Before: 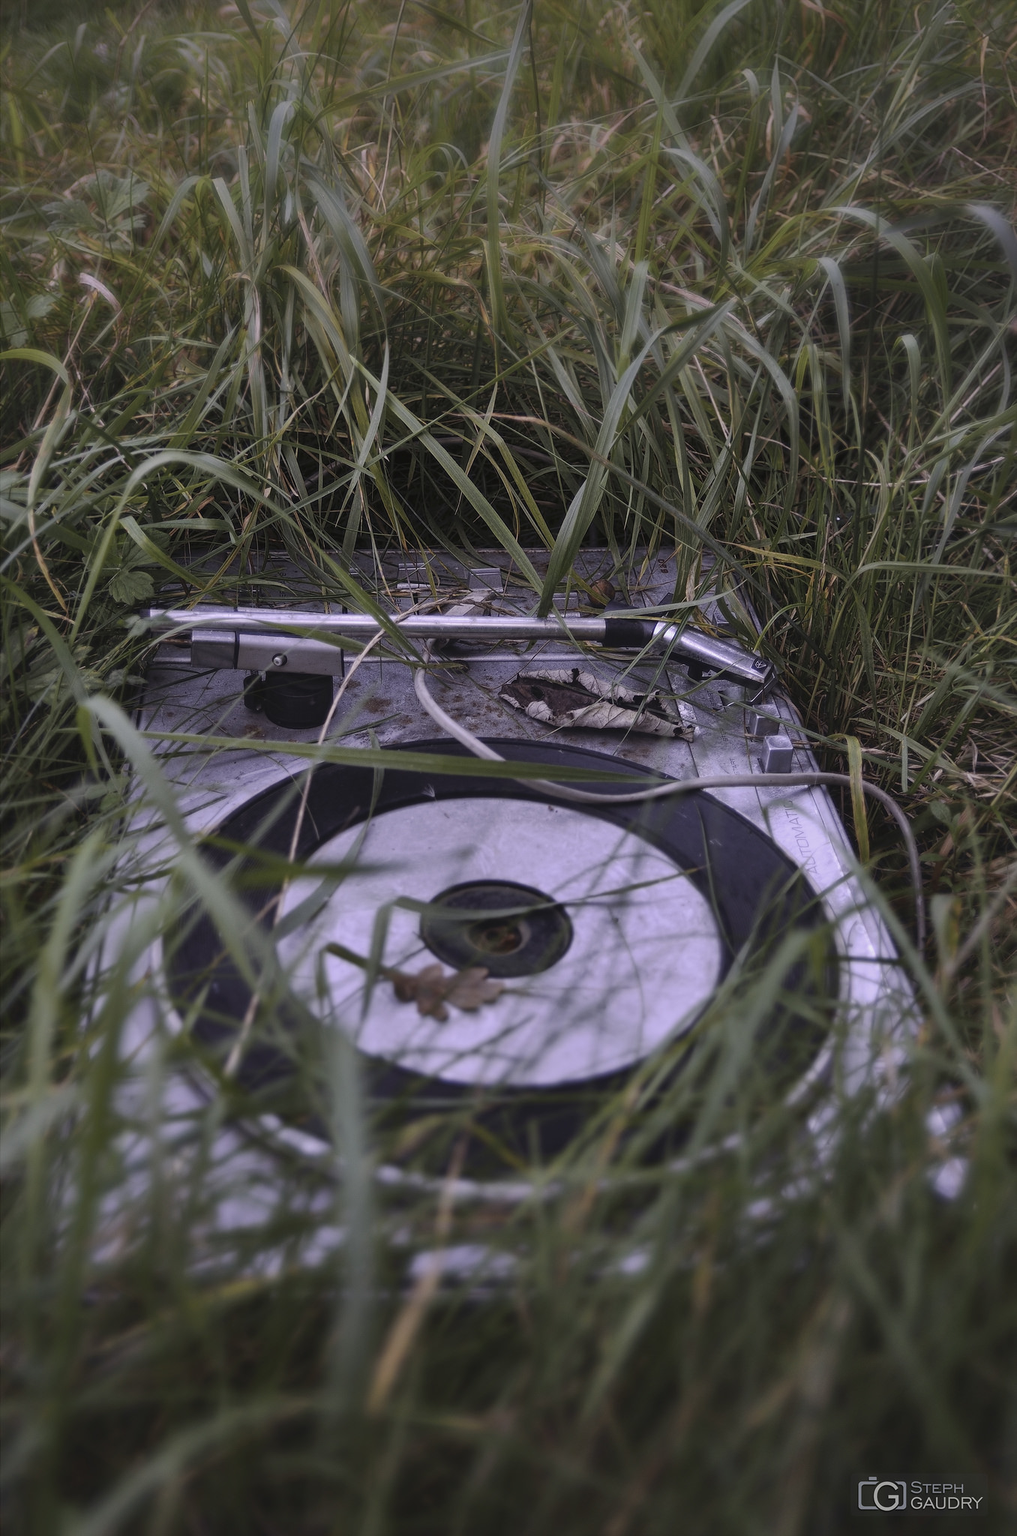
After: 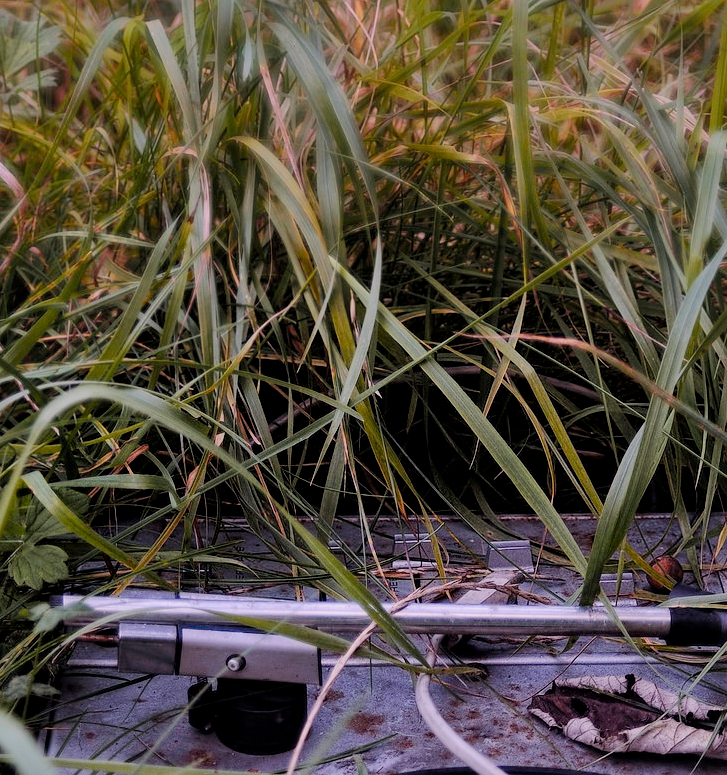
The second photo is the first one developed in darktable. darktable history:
crop: left 10.121%, top 10.631%, right 36.218%, bottom 51.526%
local contrast: mode bilateral grid, contrast 20, coarseness 50, detail 120%, midtone range 0.2
color balance rgb: shadows lift › luminance -20%, power › hue 72.24°, highlights gain › luminance 15%, global offset › hue 171.6°, perceptual saturation grading › highlights -30%, perceptual saturation grading › shadows 20%, global vibrance 30%, contrast 10%
filmic rgb: black relative exposure -7.6 EV, white relative exposure 4.64 EV, threshold 3 EV, target black luminance 0%, hardness 3.55, latitude 50.51%, contrast 1.033, highlights saturation mix 10%, shadows ↔ highlights balance -0.198%, color science v4 (2020), enable highlight reconstruction true
